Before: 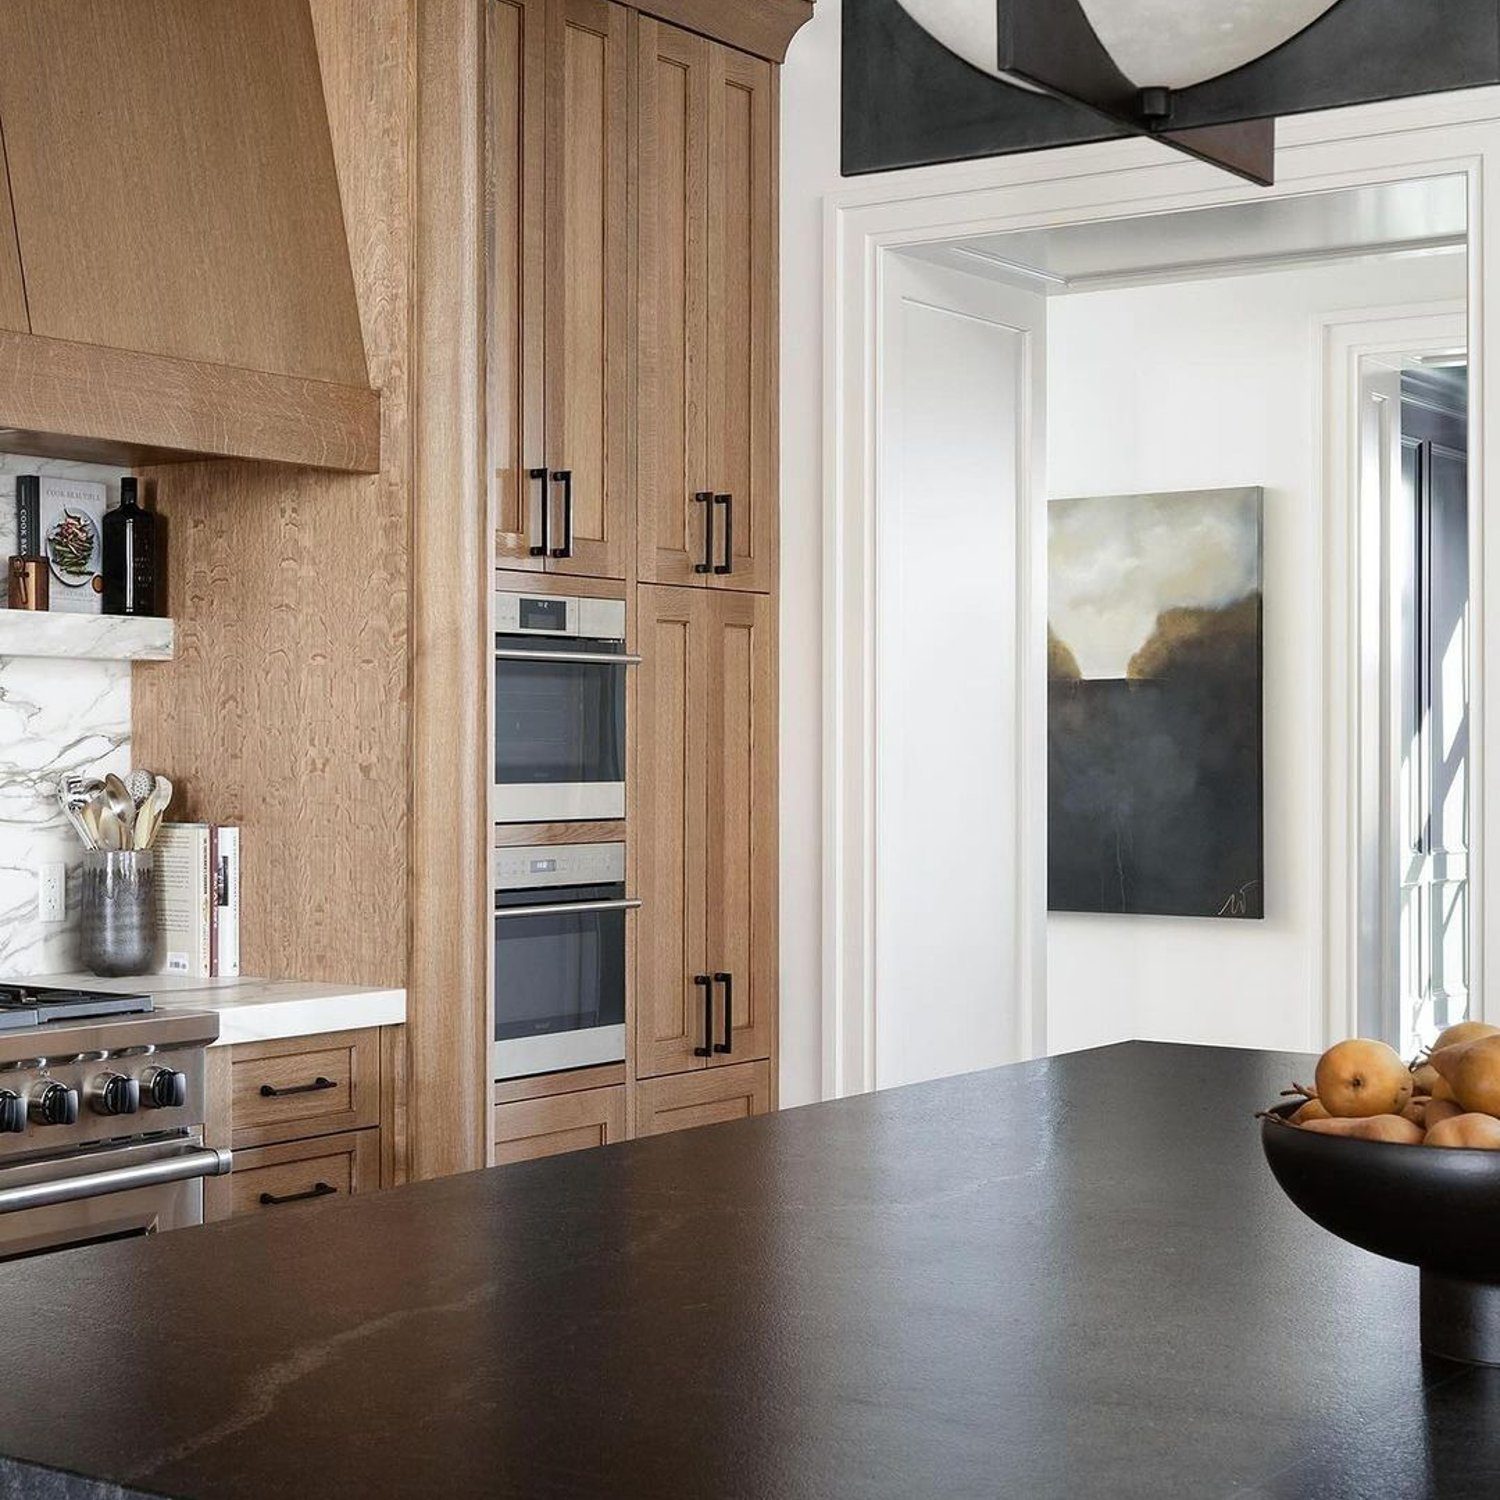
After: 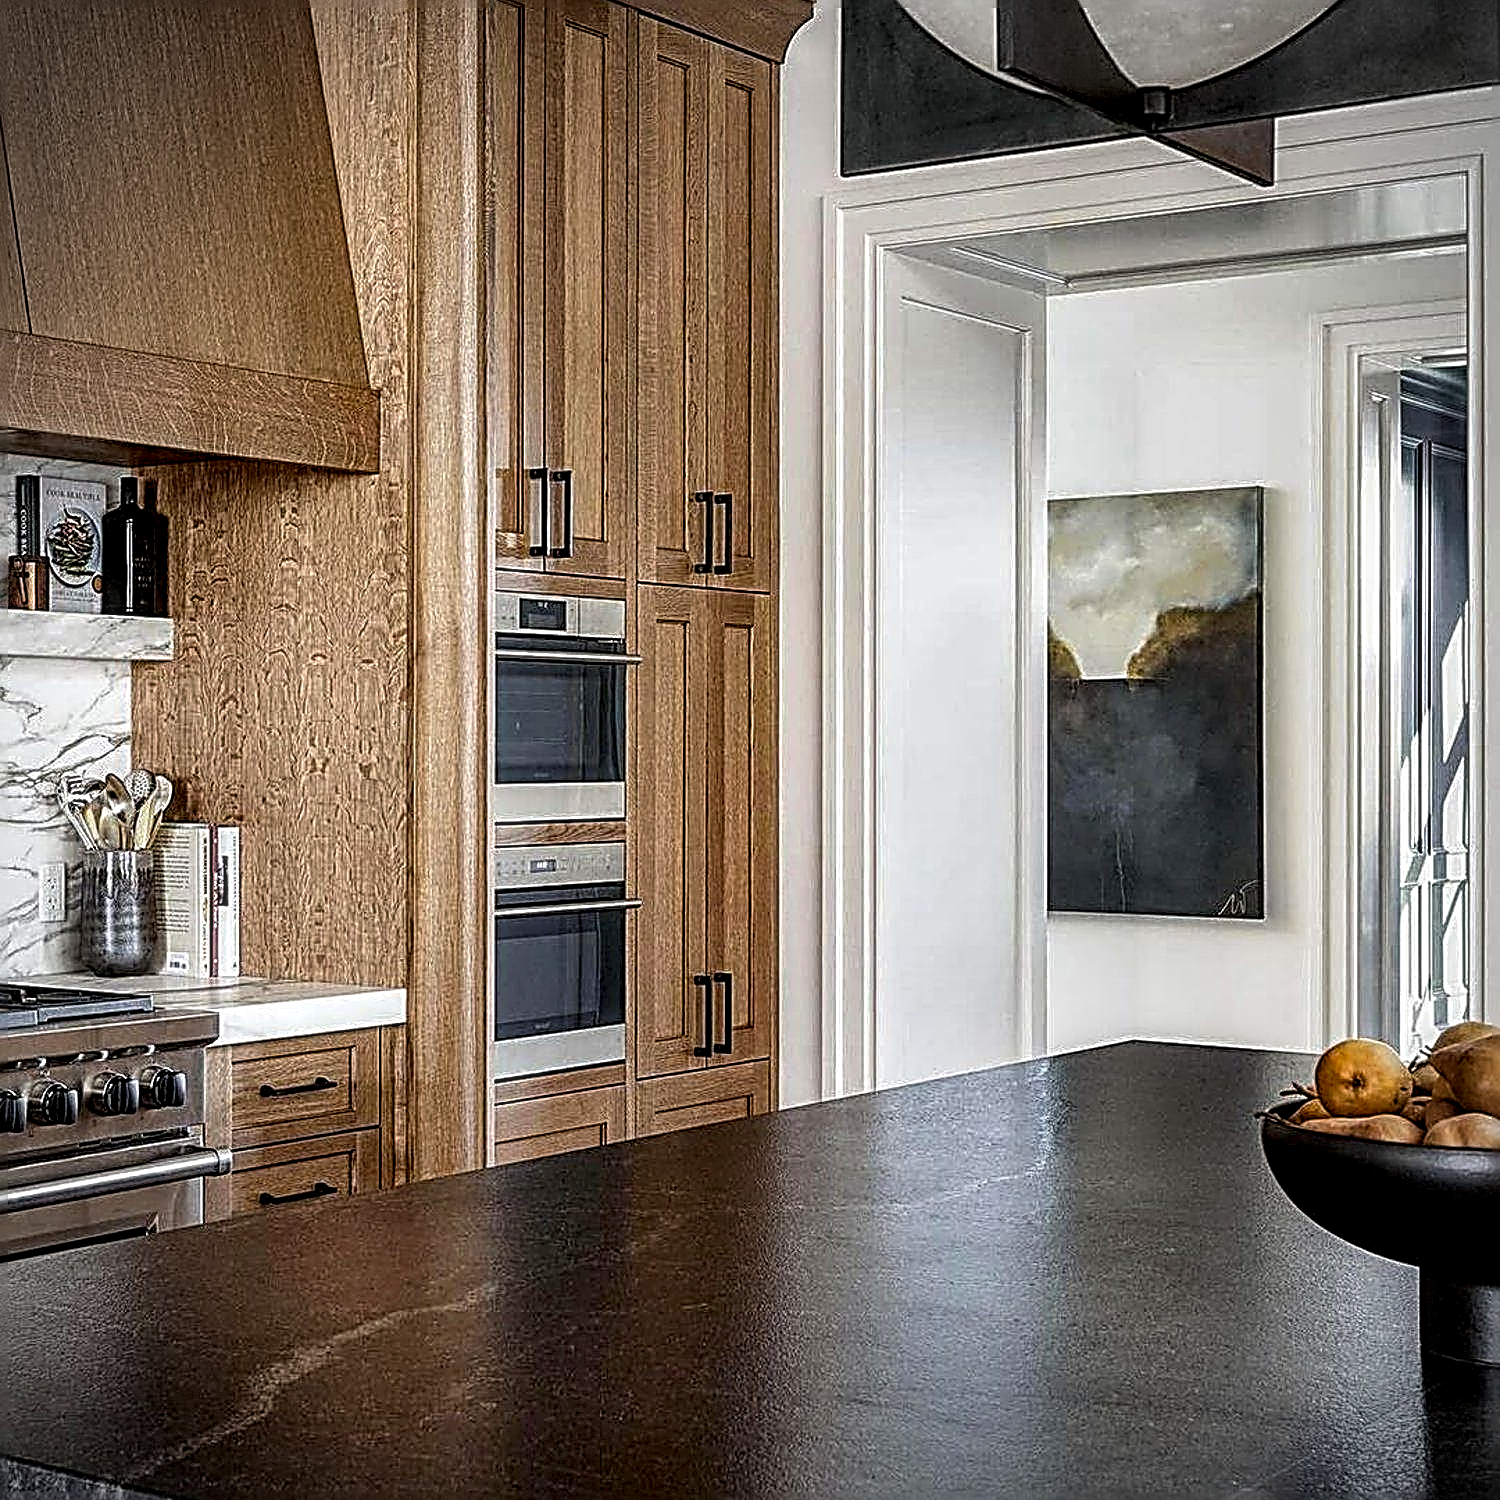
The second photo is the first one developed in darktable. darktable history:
color balance rgb: perceptual saturation grading › global saturation 24.883%, global vibrance 20%
sharpen: radius 3.176, amount 1.741
vignetting: fall-off radius 60.05%, automatic ratio true, dithering 8-bit output
tone equalizer: -8 EV 0.214 EV, -7 EV 0.444 EV, -6 EV 0.453 EV, -5 EV 0.235 EV, -3 EV -0.254 EV, -2 EV -0.437 EV, -1 EV -0.399 EV, +0 EV -0.225 EV, smoothing diameter 24.98%, edges refinement/feathering 6.14, preserve details guided filter
shadows and highlights: soften with gaussian
local contrast: highlights 9%, shadows 37%, detail 184%, midtone range 0.477
